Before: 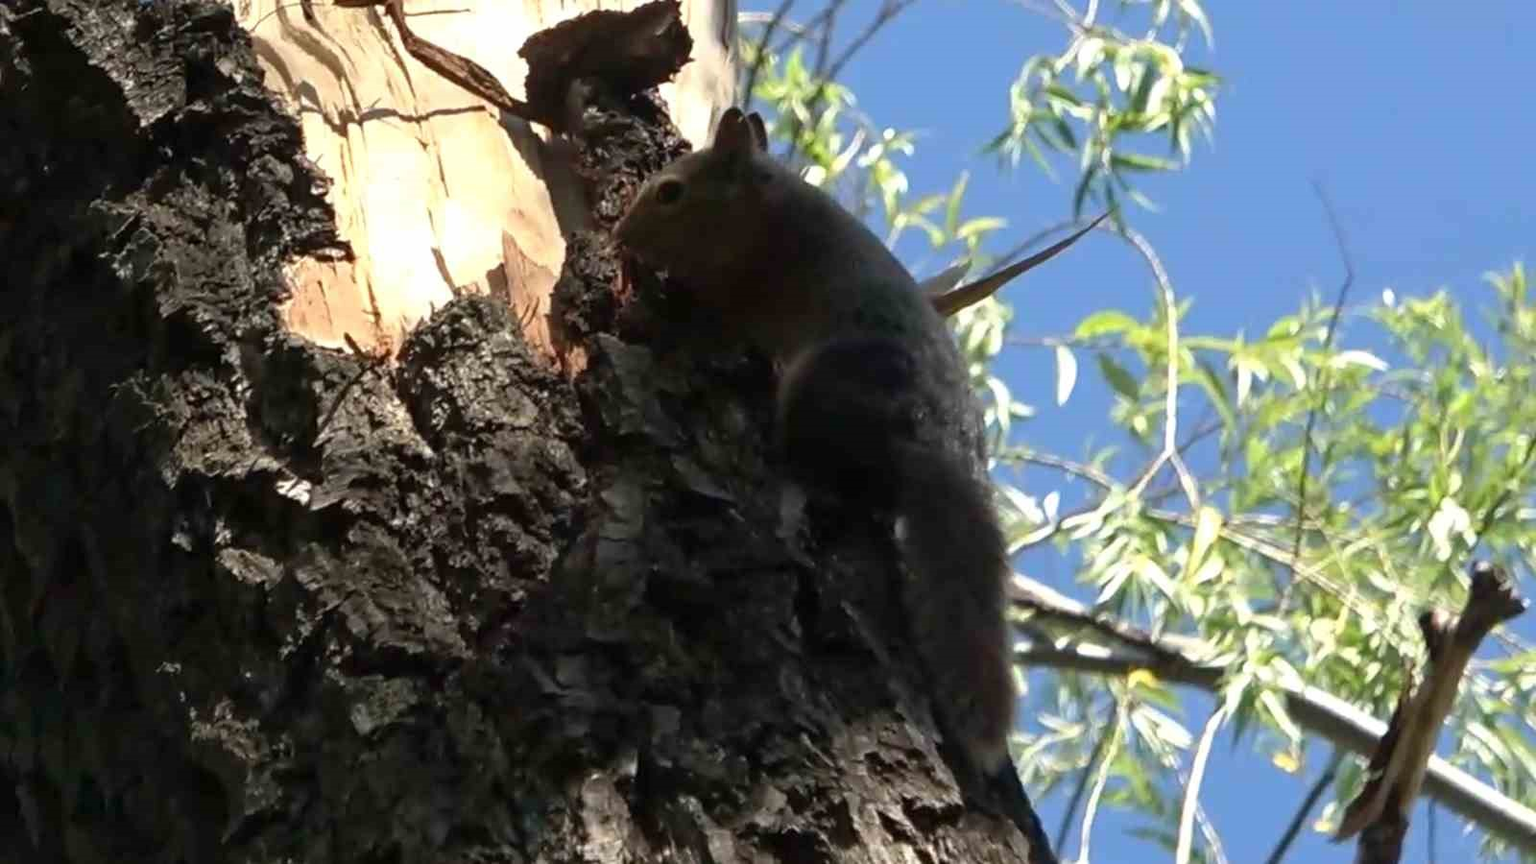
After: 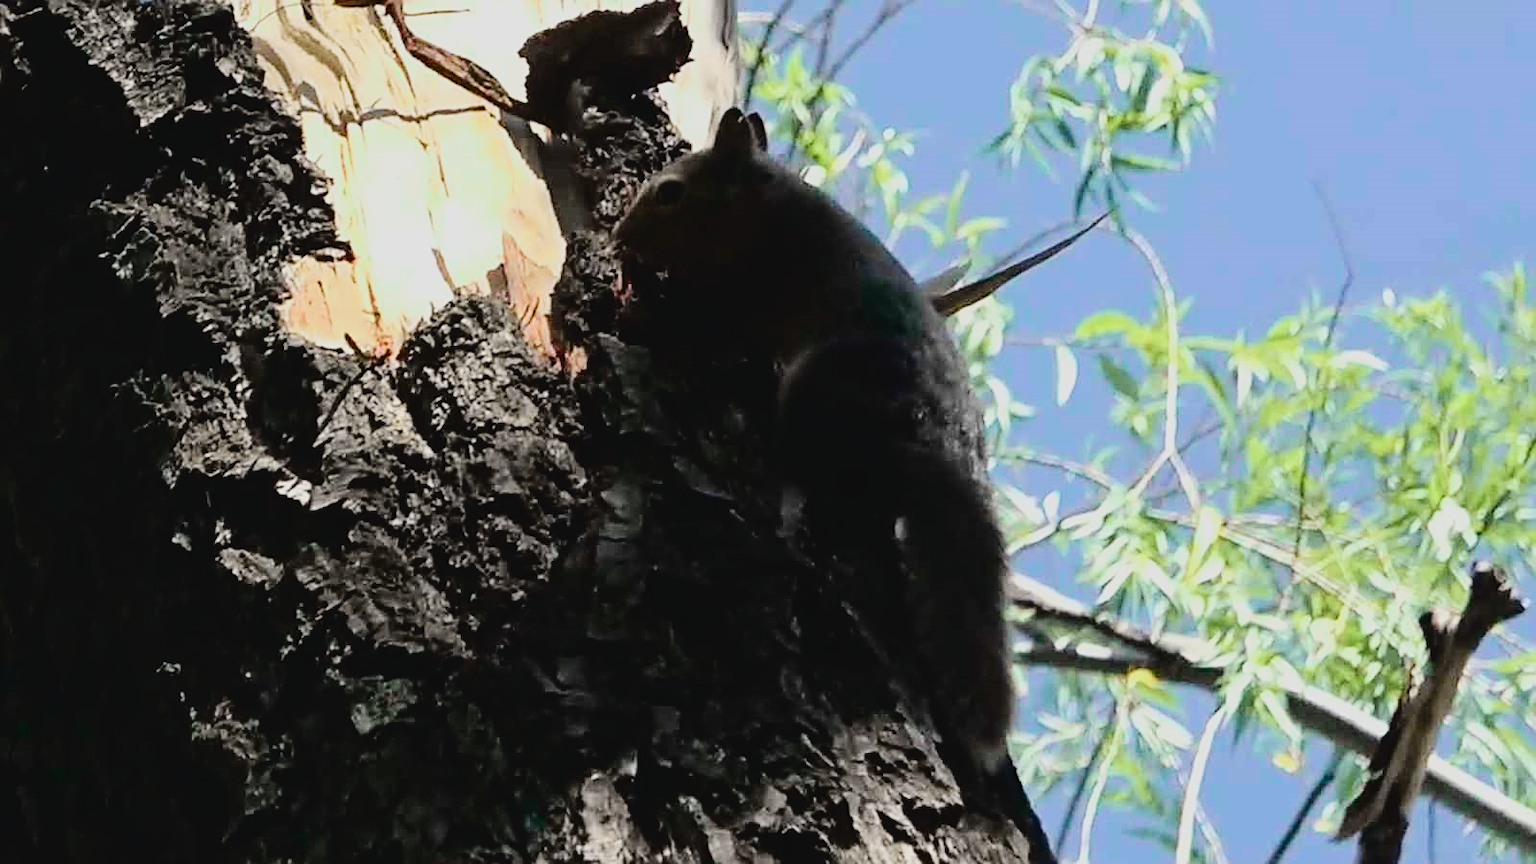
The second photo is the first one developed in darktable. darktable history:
sharpen: on, module defaults
filmic rgb: black relative exposure -7.65 EV, white relative exposure 4.56 EV, hardness 3.61
tone curve: curves: ch0 [(0, 0.037) (0.045, 0.055) (0.155, 0.138) (0.29, 0.325) (0.428, 0.513) (0.604, 0.71) (0.824, 0.882) (1, 0.965)]; ch1 [(0, 0) (0.339, 0.334) (0.445, 0.419) (0.476, 0.454) (0.498, 0.498) (0.53, 0.515) (0.557, 0.556) (0.609, 0.649) (0.716, 0.746) (1, 1)]; ch2 [(0, 0) (0.327, 0.318) (0.417, 0.426) (0.46, 0.453) (0.502, 0.5) (0.526, 0.52) (0.554, 0.541) (0.626, 0.65) (0.749, 0.746) (1, 1)], color space Lab, independent channels, preserve colors none
